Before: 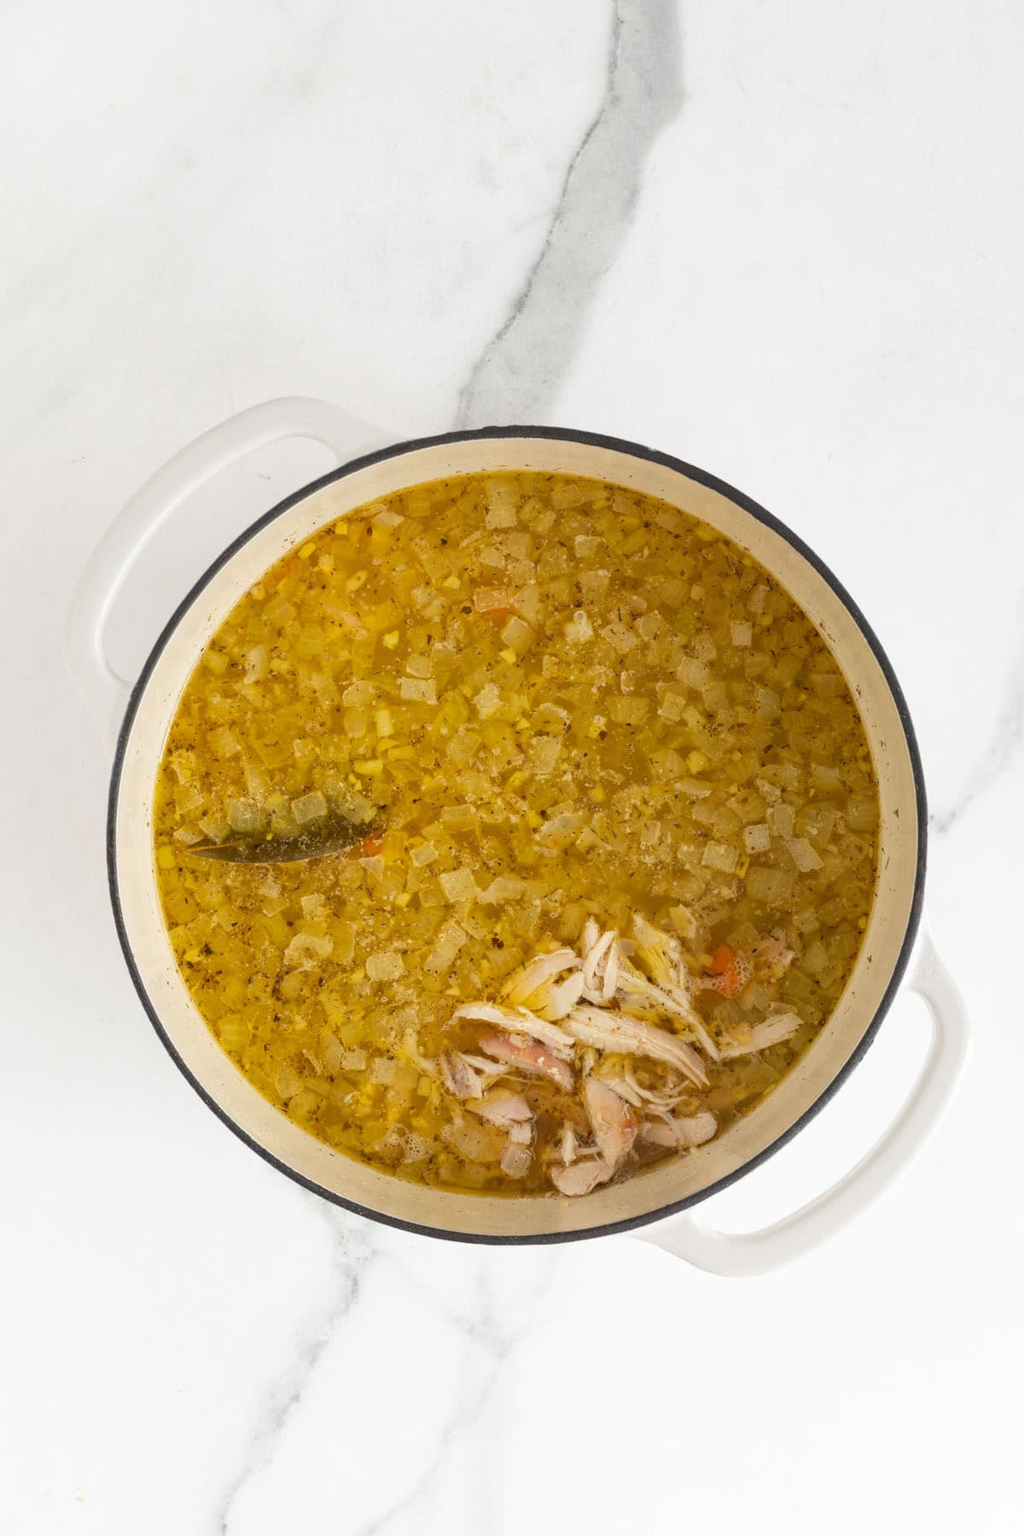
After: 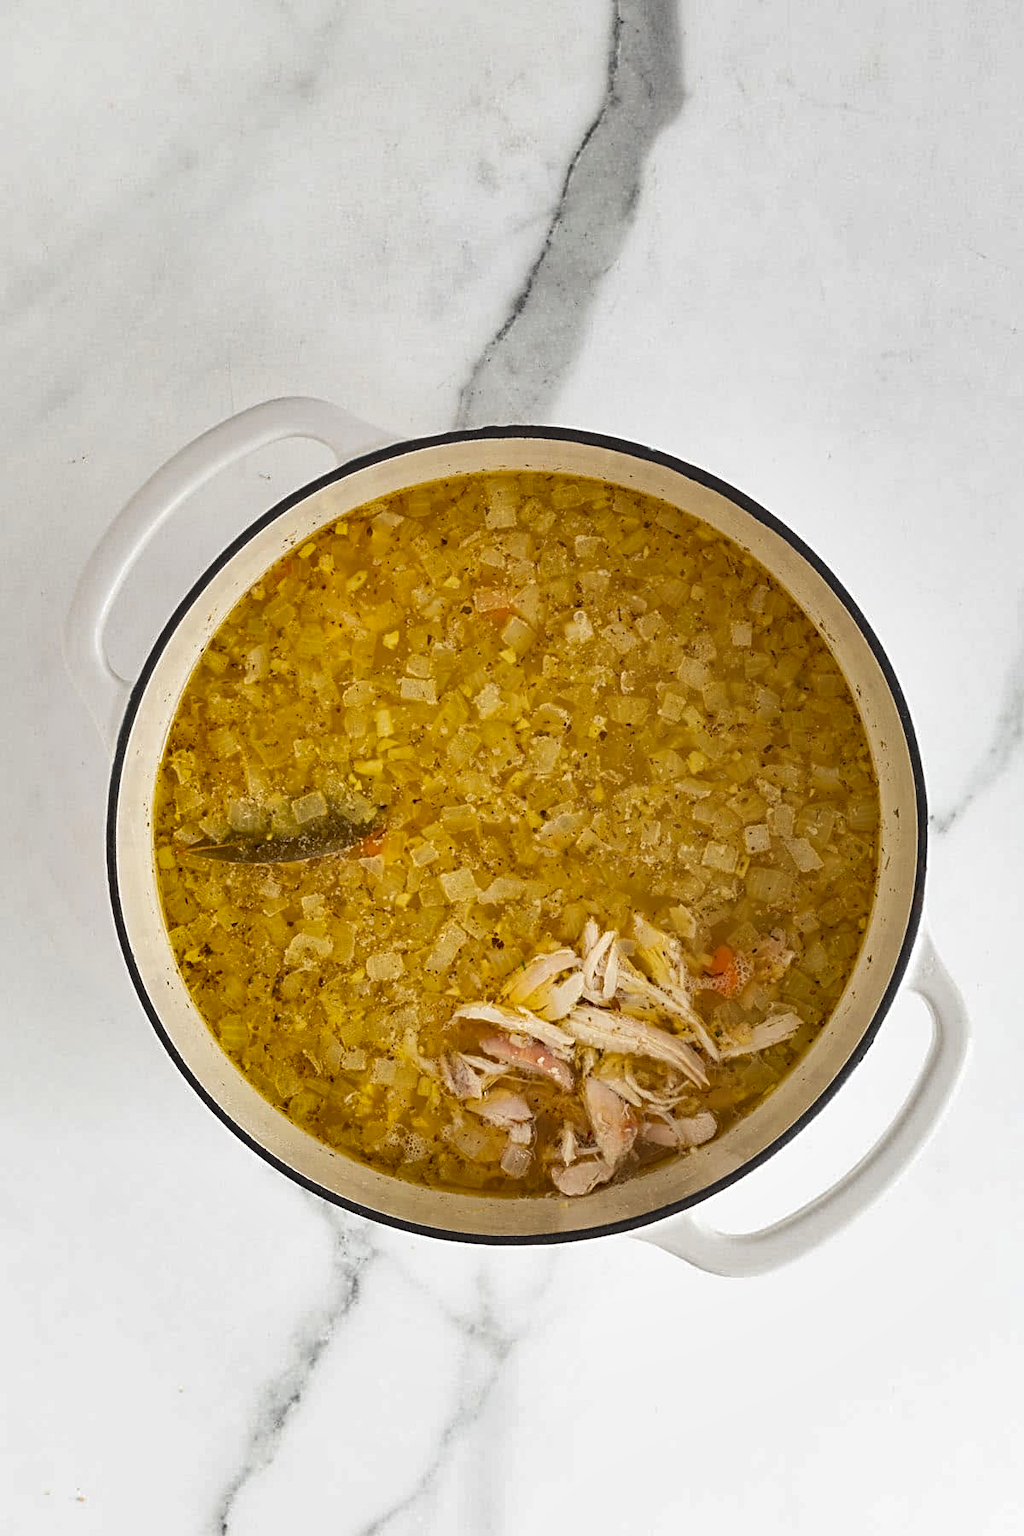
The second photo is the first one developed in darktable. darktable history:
sharpen: radius 2.764
shadows and highlights: shadows 74.88, highlights -60.83, soften with gaussian
